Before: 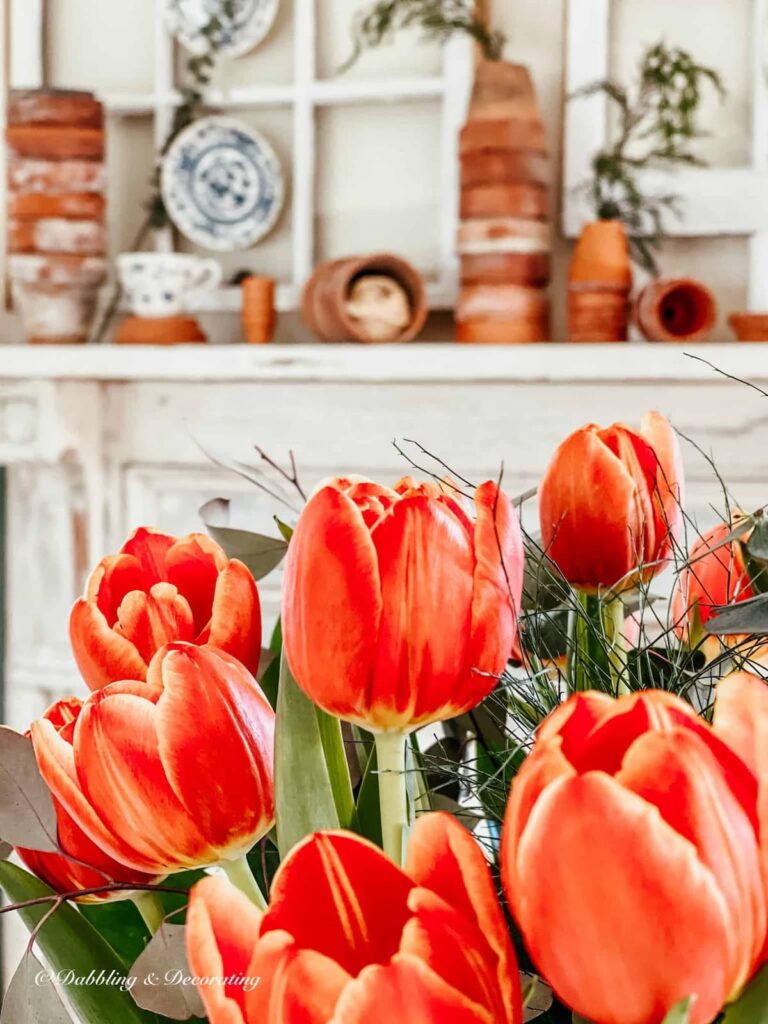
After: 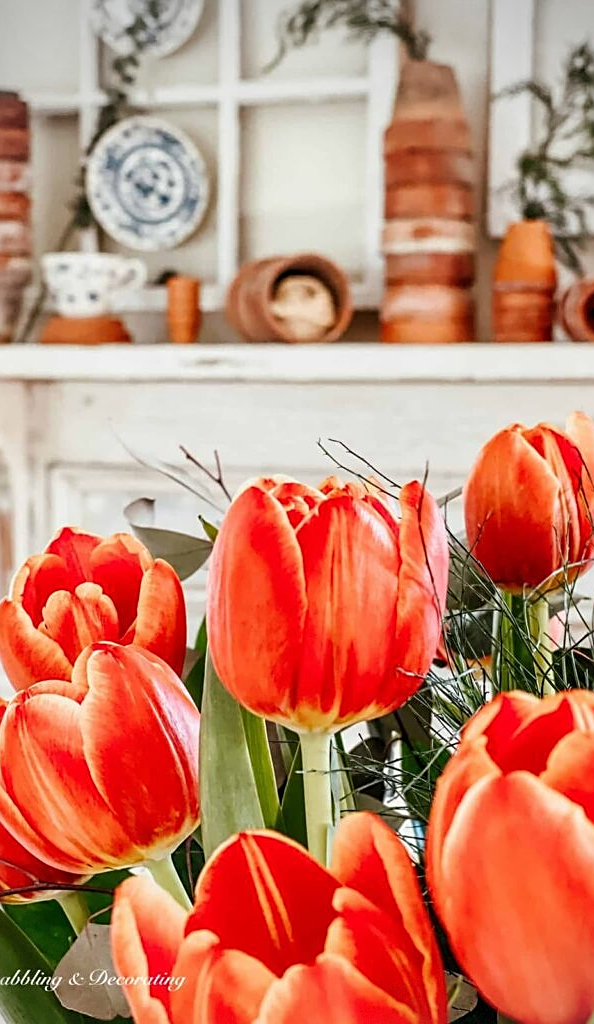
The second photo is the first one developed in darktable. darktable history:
sharpen: on, module defaults
vignetting: fall-off radius 61%, brightness -0.441, saturation -0.689, center (-0.037, 0.146), dithering 8-bit output
crop: left 9.882%, right 12.679%
